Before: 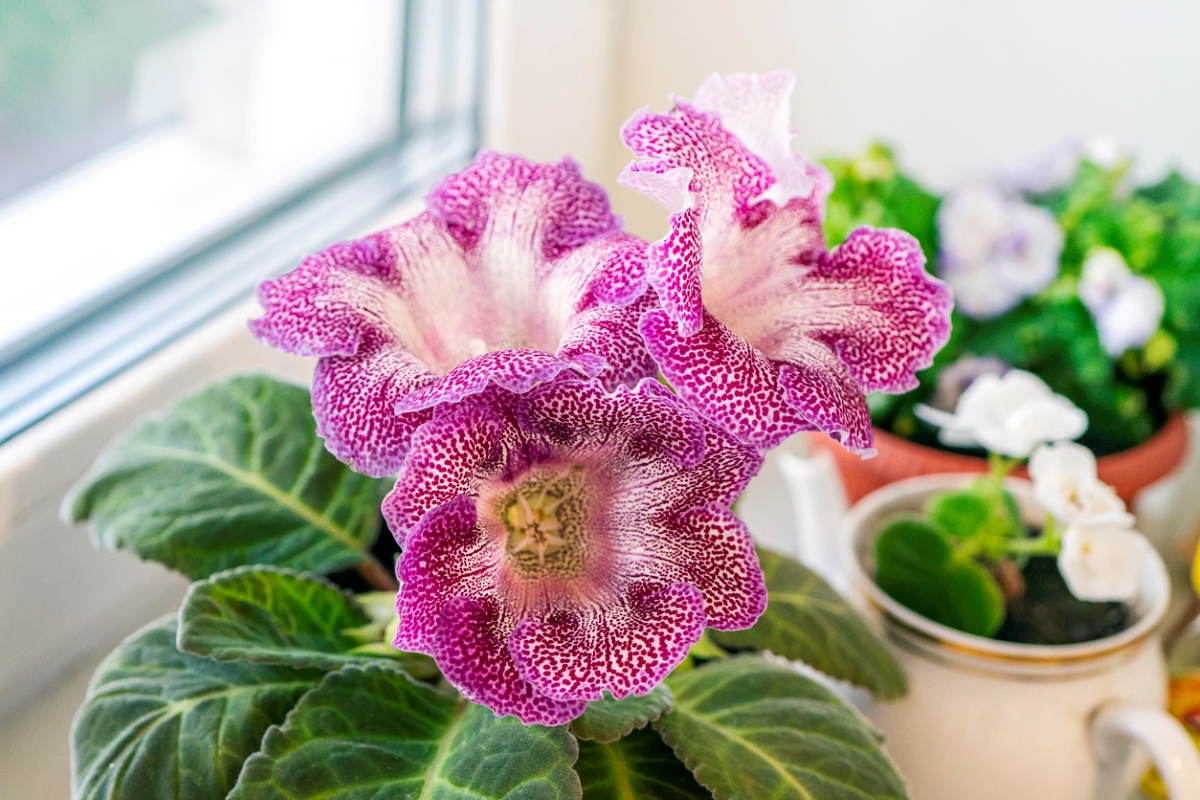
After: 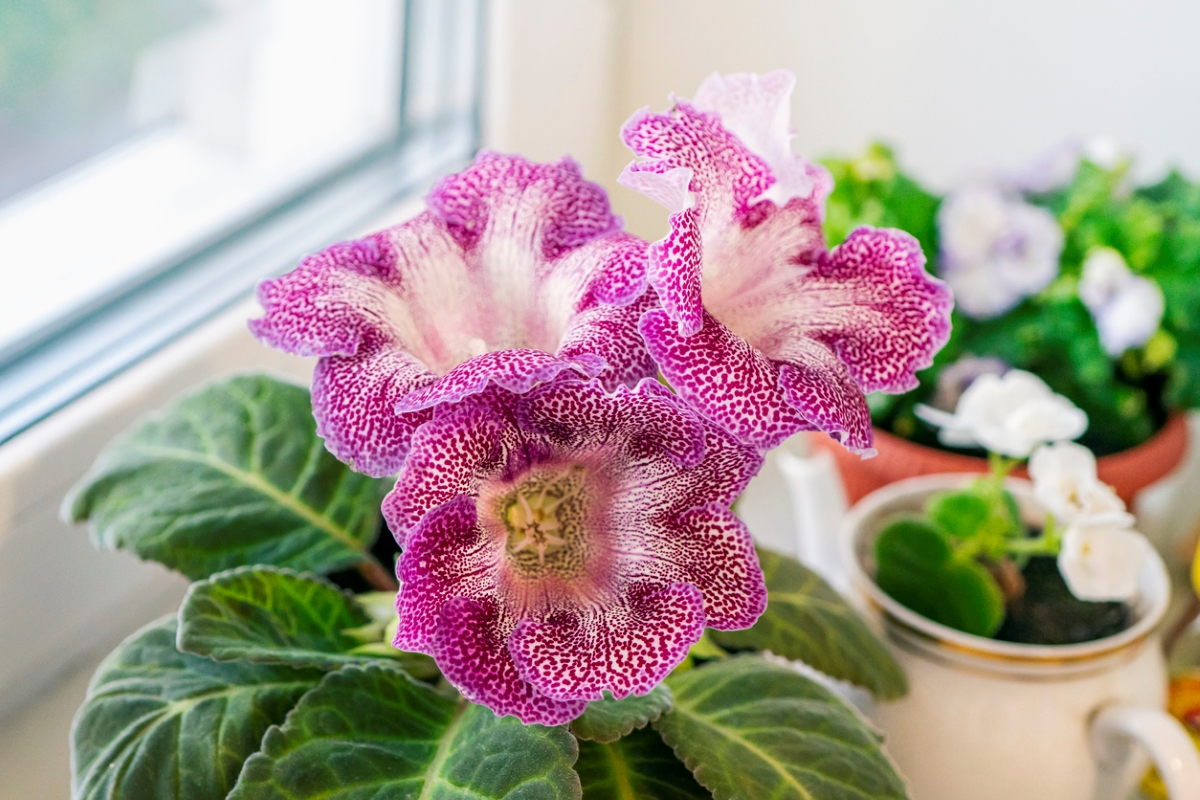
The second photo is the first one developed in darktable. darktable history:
exposure: exposure -0.068 EV, compensate highlight preservation false
